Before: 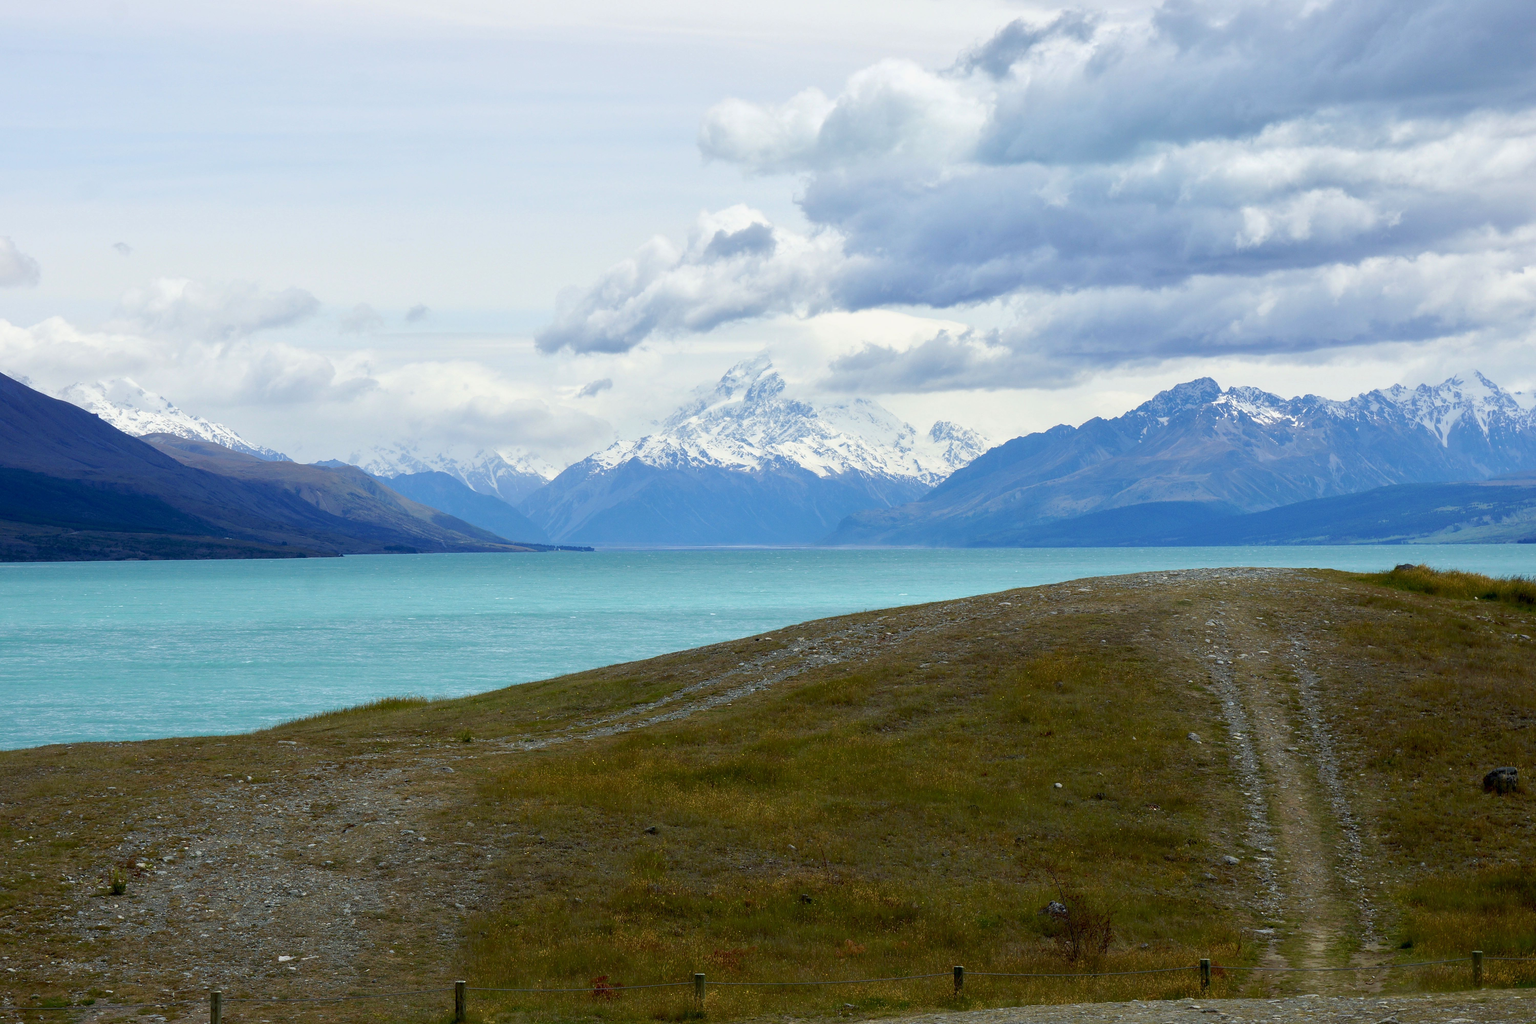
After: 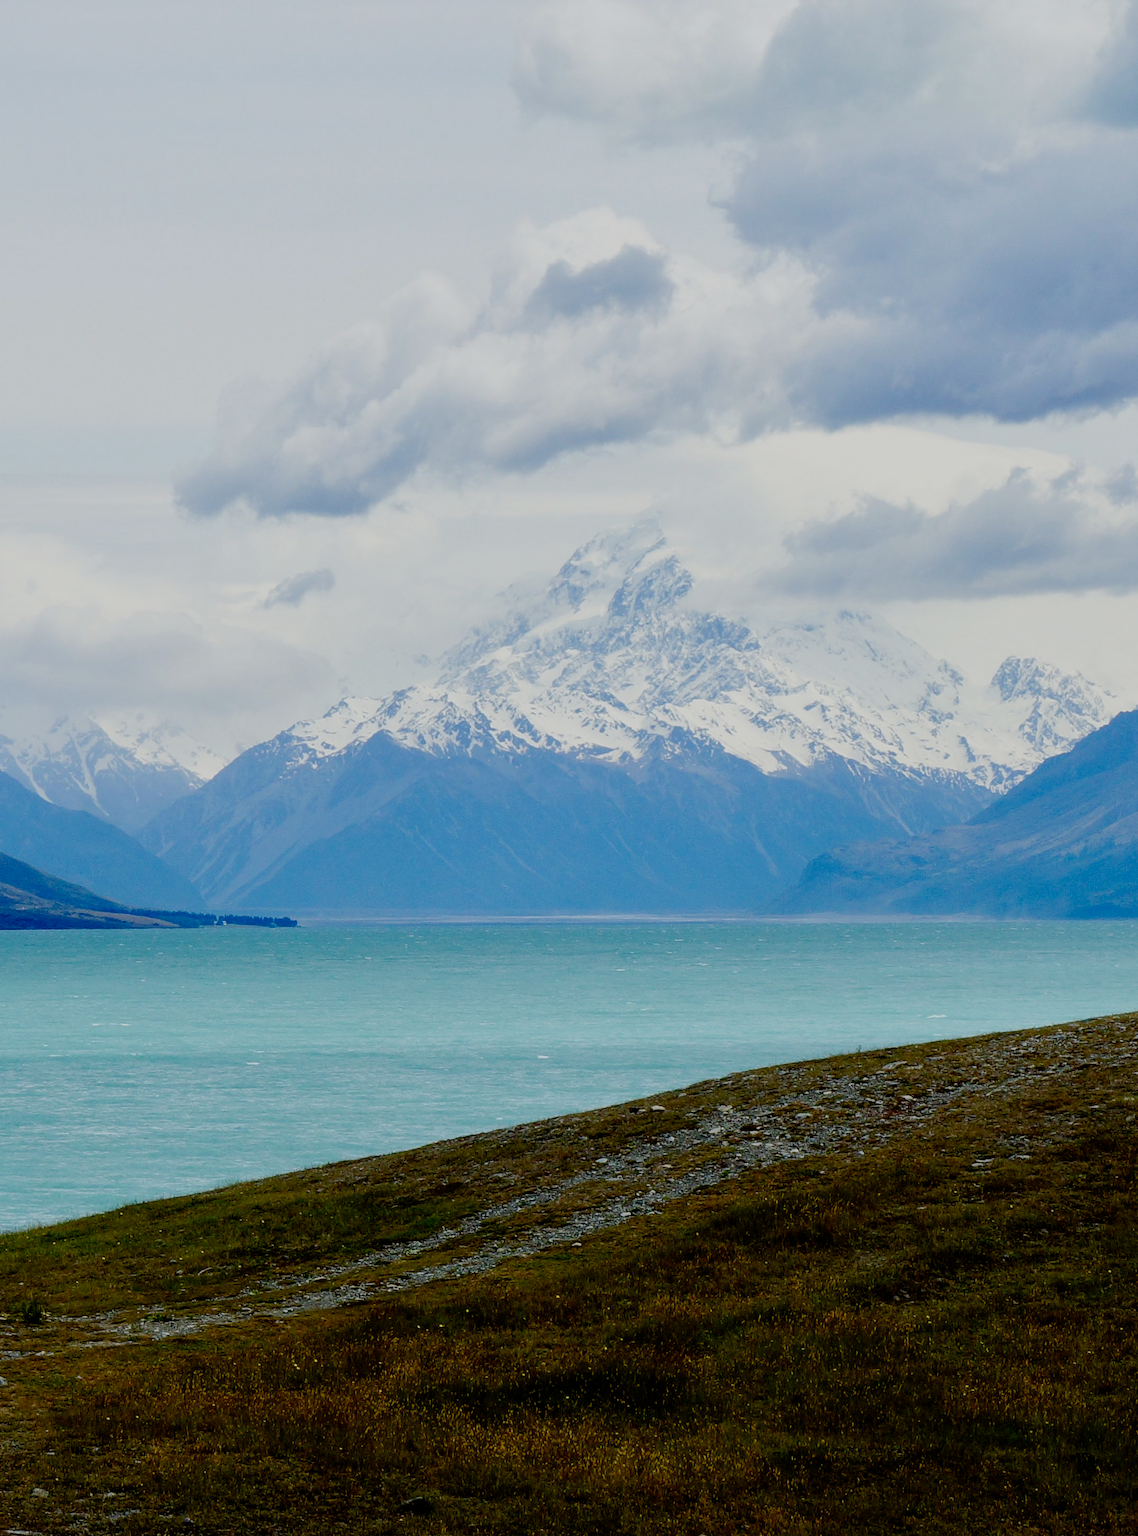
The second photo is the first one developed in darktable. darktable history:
crop and rotate: left 29.392%, top 10.19%, right 34.84%, bottom 17.415%
filmic rgb: black relative exposure -4.39 EV, white relative exposure 5.05 EV, hardness 2.21, latitude 39.87%, contrast 1.157, highlights saturation mix 11.46%, shadows ↔ highlights balance 0.99%, add noise in highlights 0, preserve chrominance no, color science v3 (2019), use custom middle-gray values true, contrast in highlights soft
tone equalizer: edges refinement/feathering 500, mask exposure compensation -1.57 EV, preserve details no
exposure: exposure -0.262 EV, compensate exposure bias true, compensate highlight preservation false
